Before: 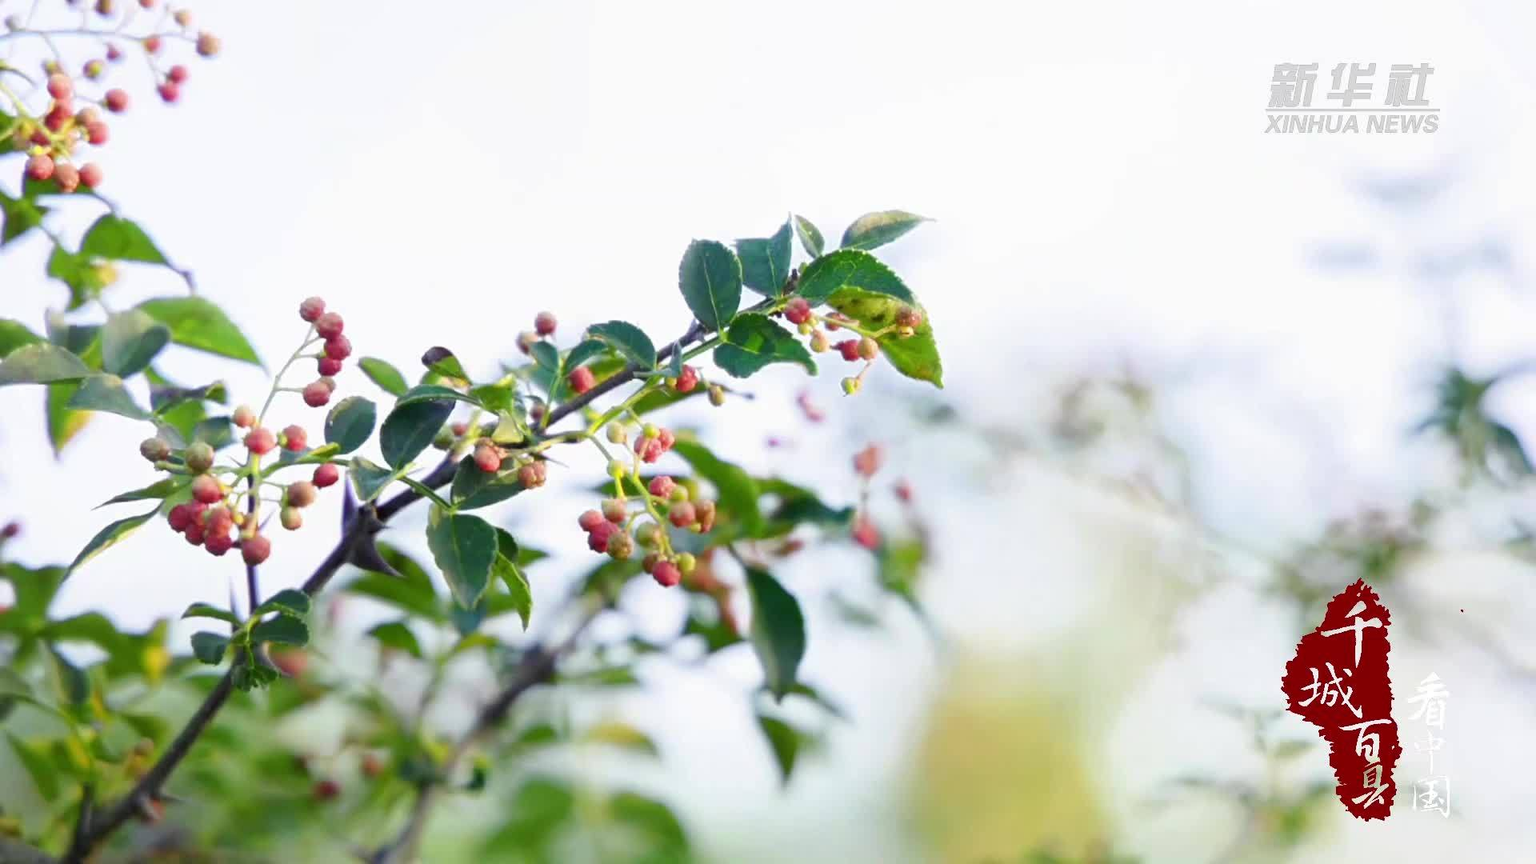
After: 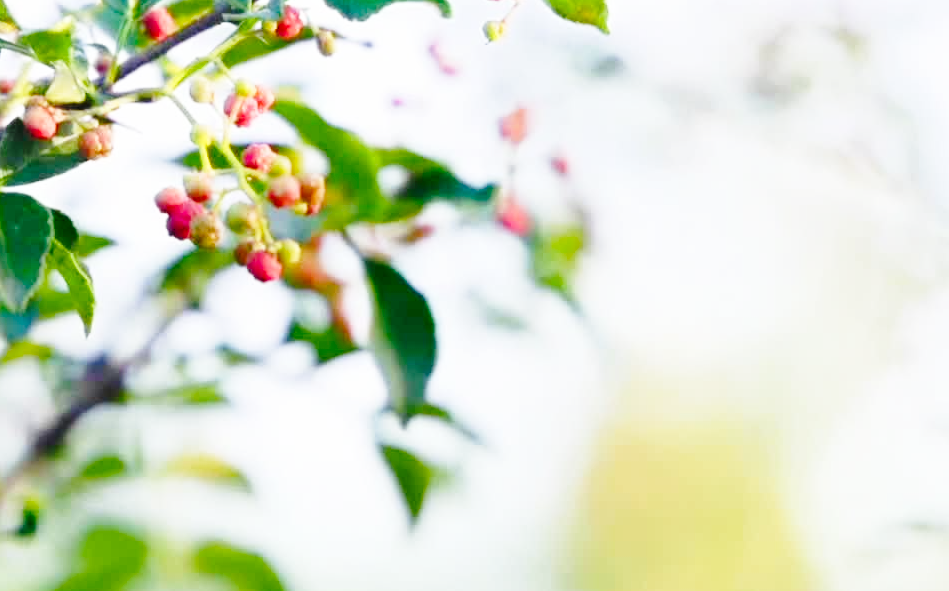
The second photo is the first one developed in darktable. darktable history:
base curve: curves: ch0 [(0, 0) (0.028, 0.03) (0.121, 0.232) (0.46, 0.748) (0.859, 0.968) (1, 1)], preserve colors none
crop: left 29.672%, top 41.786%, right 20.851%, bottom 3.487%
color balance rgb: perceptual saturation grading › global saturation 20%, perceptual saturation grading › highlights -25%, perceptual saturation grading › shadows 25%
